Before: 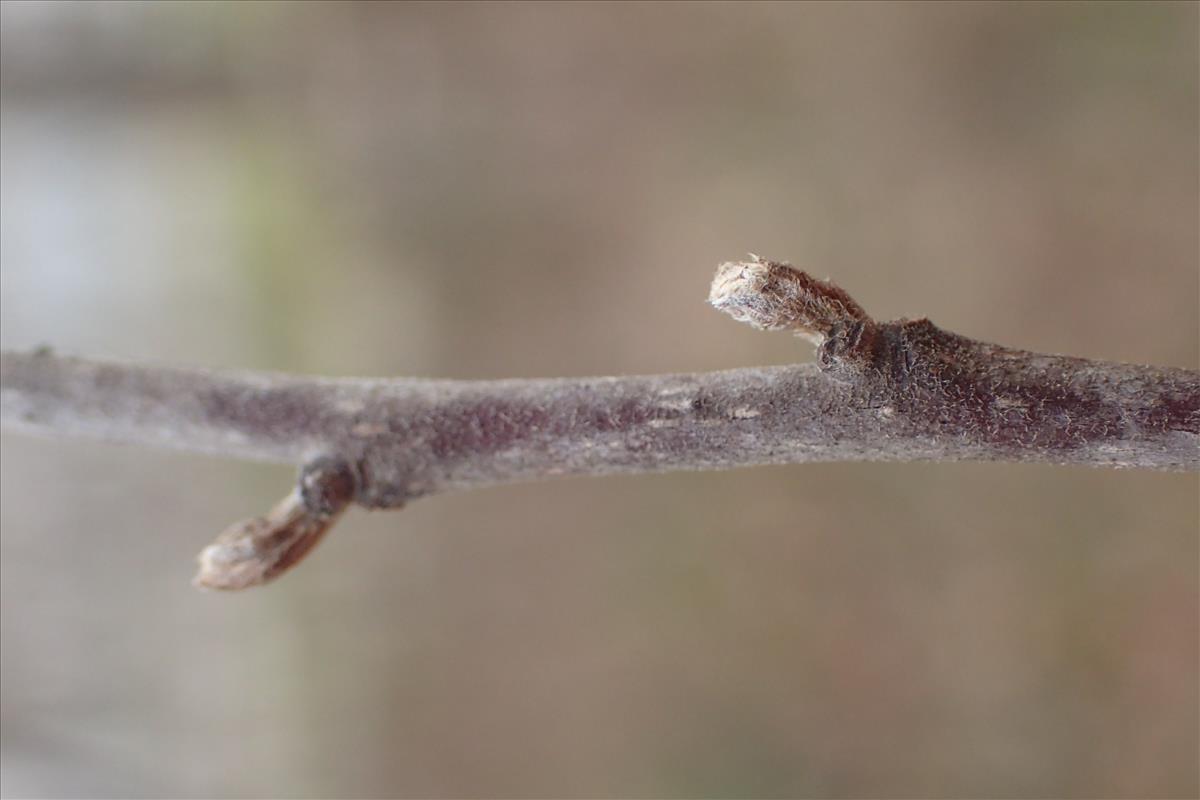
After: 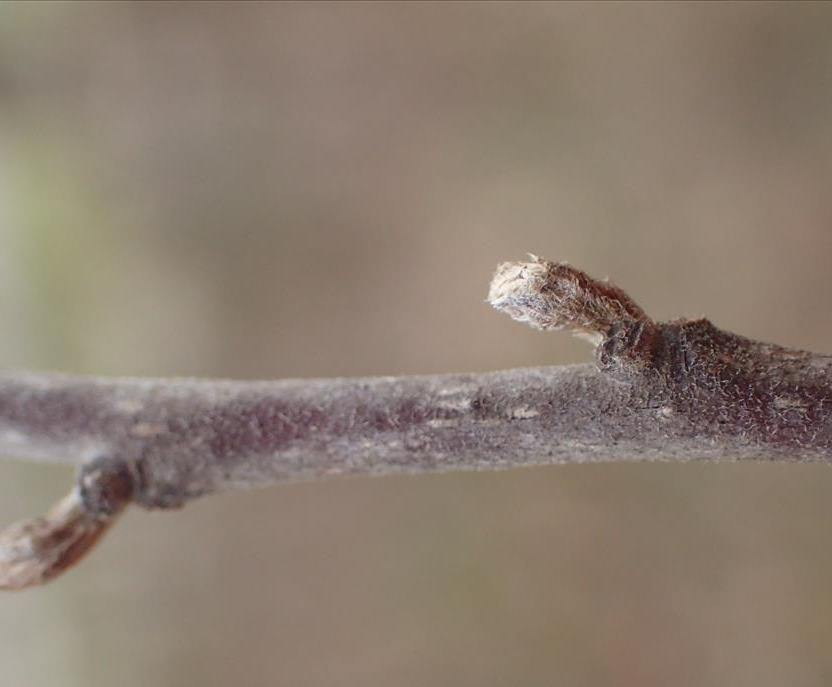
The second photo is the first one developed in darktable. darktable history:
crop: left 18.453%, right 12.137%, bottom 14.082%
